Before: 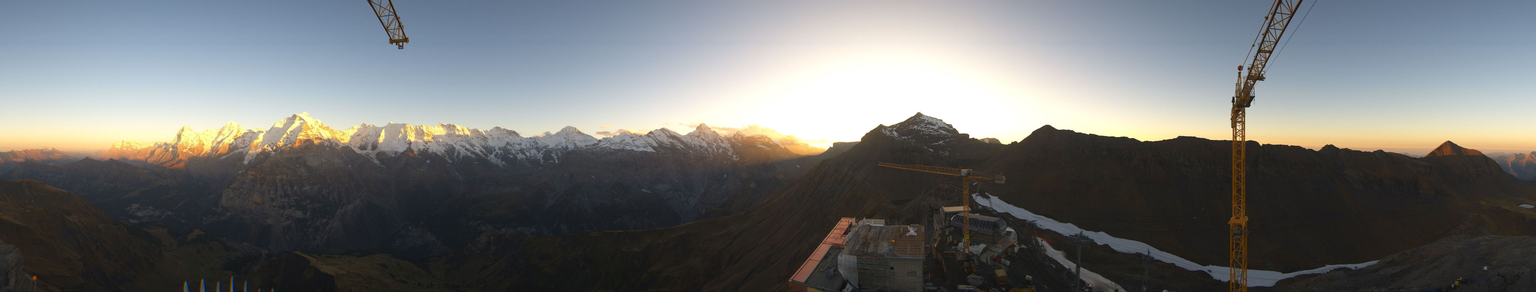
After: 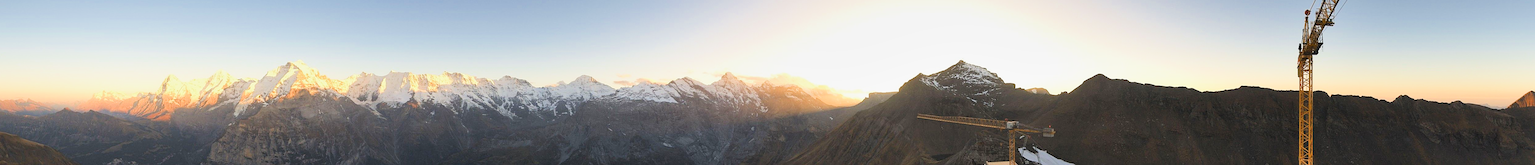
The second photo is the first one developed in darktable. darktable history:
levels: mode automatic, levels [0, 0.474, 0.947]
crop: left 1.755%, top 19.436%, right 5.411%, bottom 27.78%
exposure: black level correction 0, exposure 0.695 EV, compensate exposure bias true, compensate highlight preservation false
filmic rgb: black relative exposure -7.16 EV, white relative exposure 5.34 EV, hardness 3.03, add noise in highlights 0.002, preserve chrominance max RGB, color science v3 (2019), use custom middle-gray values true, iterations of high-quality reconstruction 0, contrast in highlights soft
contrast brightness saturation: contrast 0.197, brightness 0.167, saturation 0.218
shadows and highlights: low approximation 0.01, soften with gaussian
sharpen: on, module defaults
